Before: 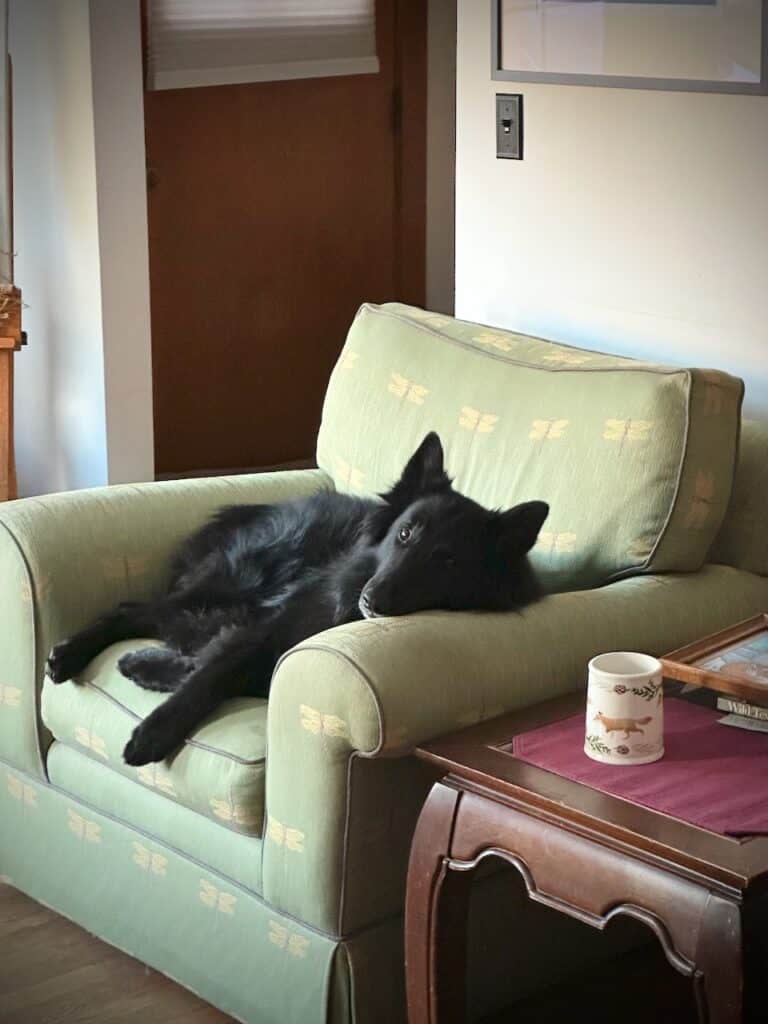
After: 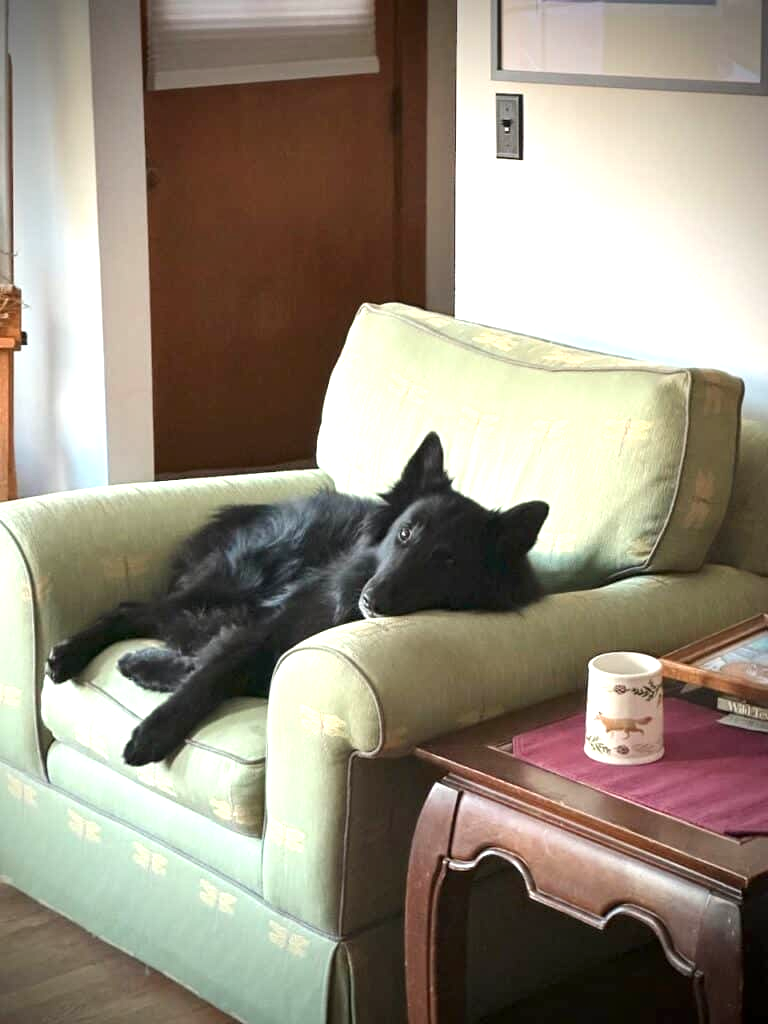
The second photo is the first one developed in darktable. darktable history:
exposure: exposure 0.6 EV, compensate highlight preservation false
local contrast: highlights 100%, shadows 100%, detail 120%, midtone range 0.2
